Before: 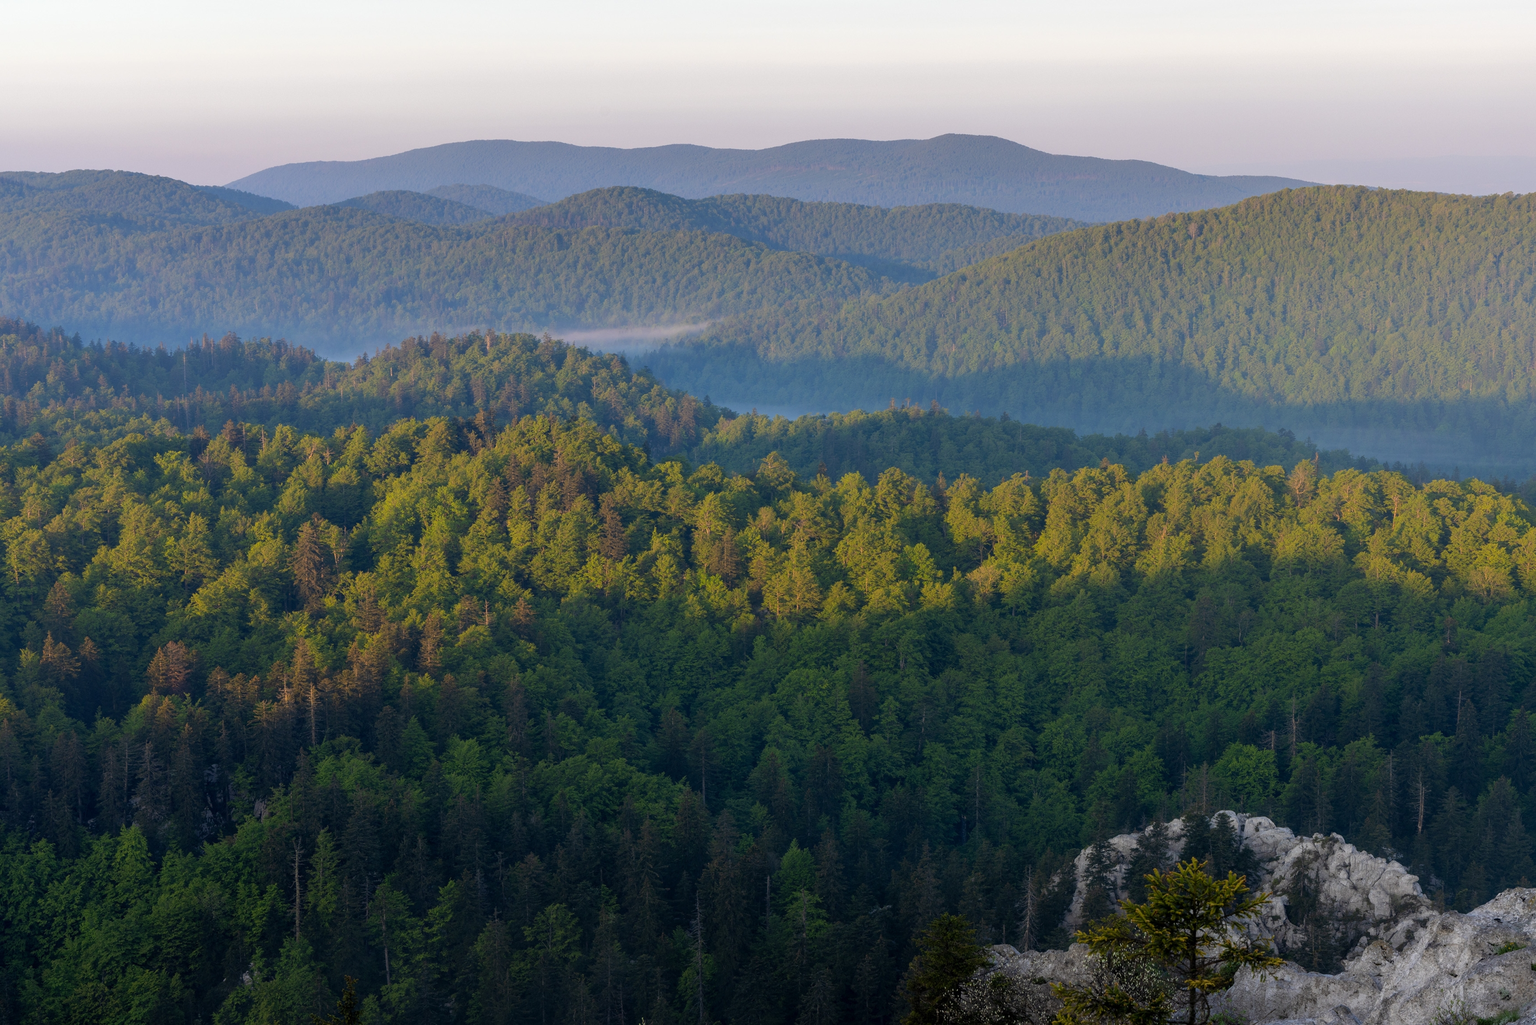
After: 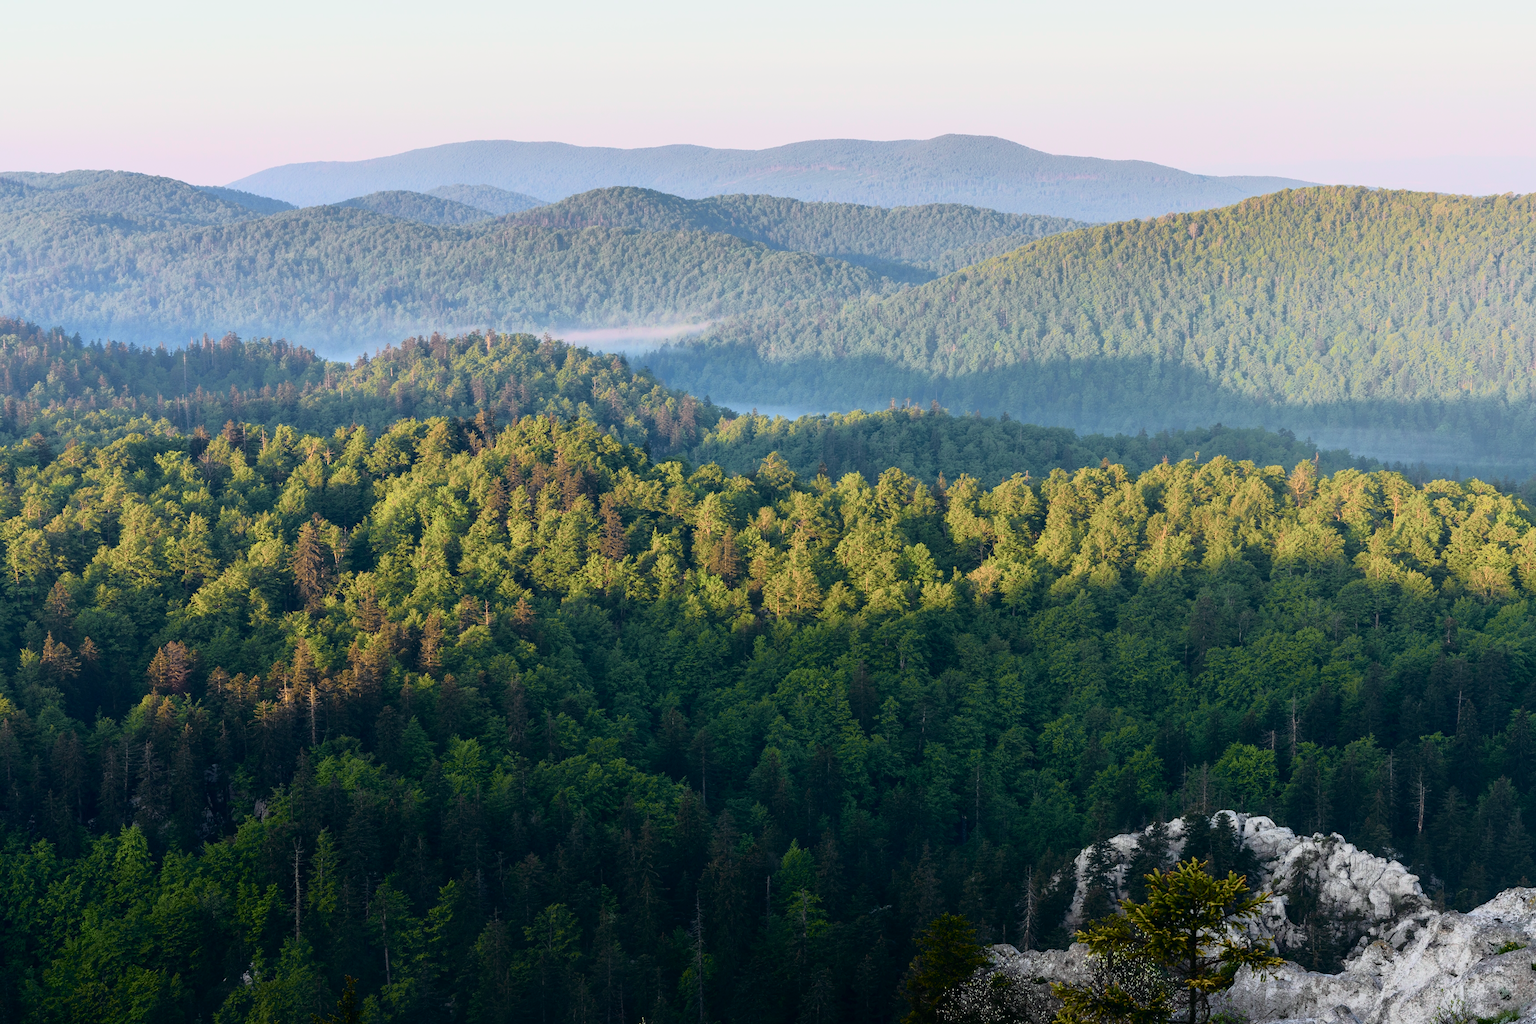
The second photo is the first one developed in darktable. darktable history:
tone curve: curves: ch0 [(0, 0.008) (0.081, 0.044) (0.177, 0.123) (0.283, 0.253) (0.416, 0.449) (0.495, 0.524) (0.661, 0.756) (0.796, 0.859) (1, 0.951)]; ch1 [(0, 0) (0.161, 0.092) (0.35, 0.33) (0.392, 0.392) (0.427, 0.426) (0.479, 0.472) (0.505, 0.5) (0.521, 0.524) (0.567, 0.556) (0.583, 0.588) (0.625, 0.627) (0.678, 0.733) (1, 1)]; ch2 [(0, 0) (0.346, 0.362) (0.404, 0.427) (0.502, 0.499) (0.531, 0.523) (0.544, 0.561) (0.58, 0.59) (0.629, 0.642) (0.717, 0.678) (1, 1)], color space Lab, independent channels, preserve colors none
contrast brightness saturation: contrast 0.2, brightness 0.16, saturation 0.22
